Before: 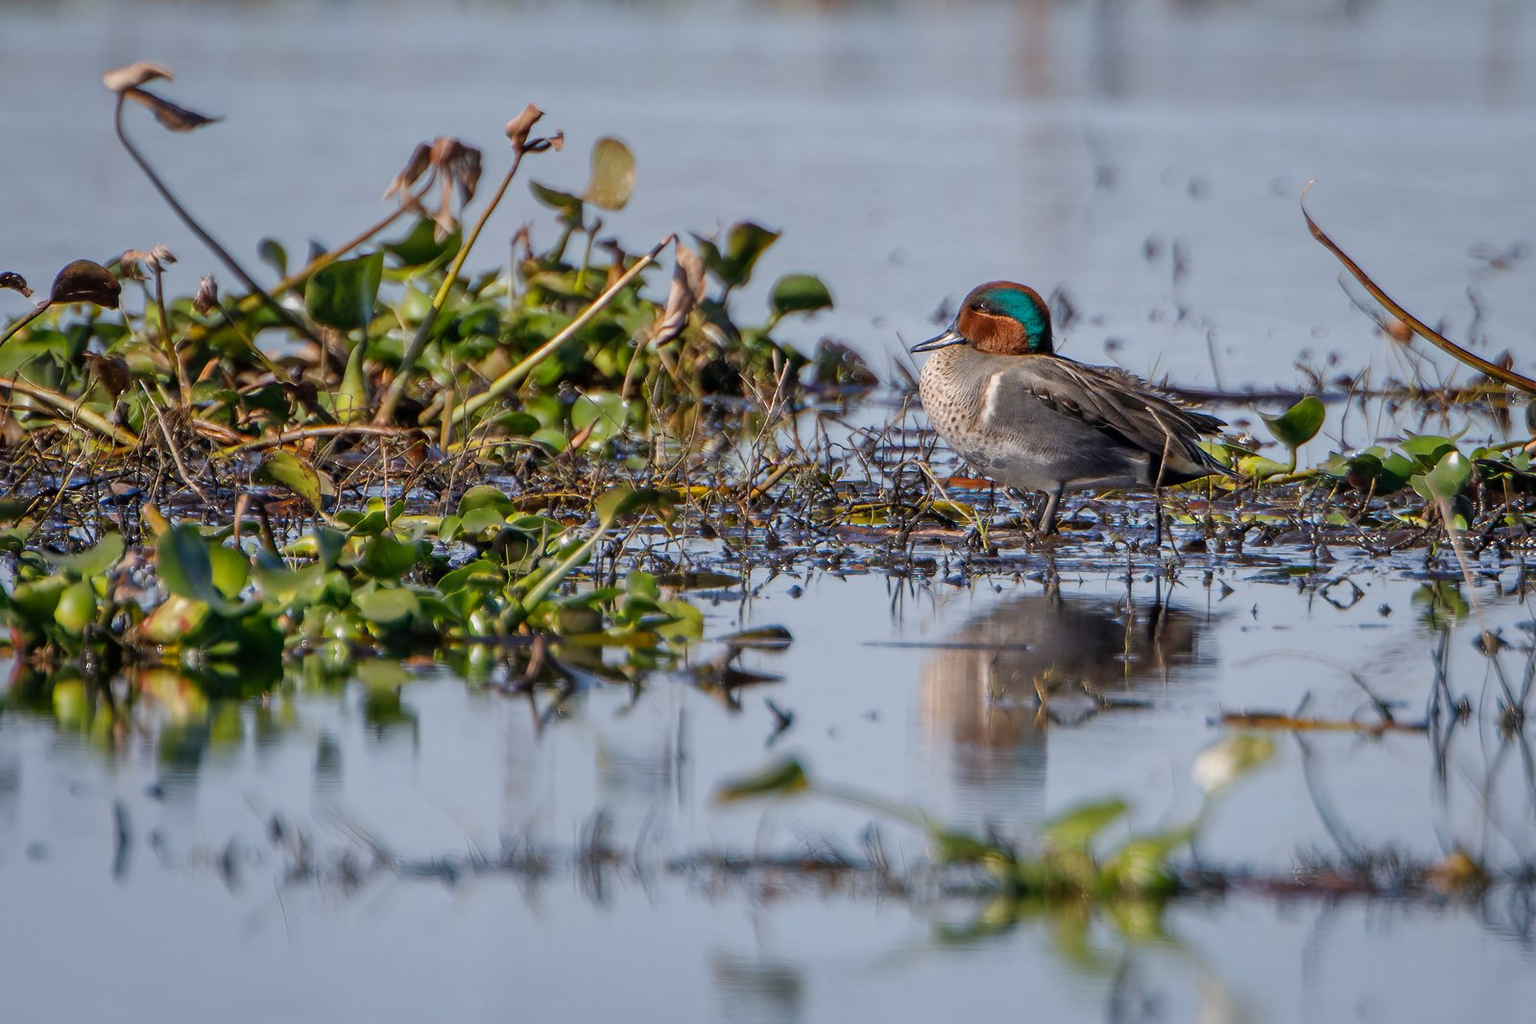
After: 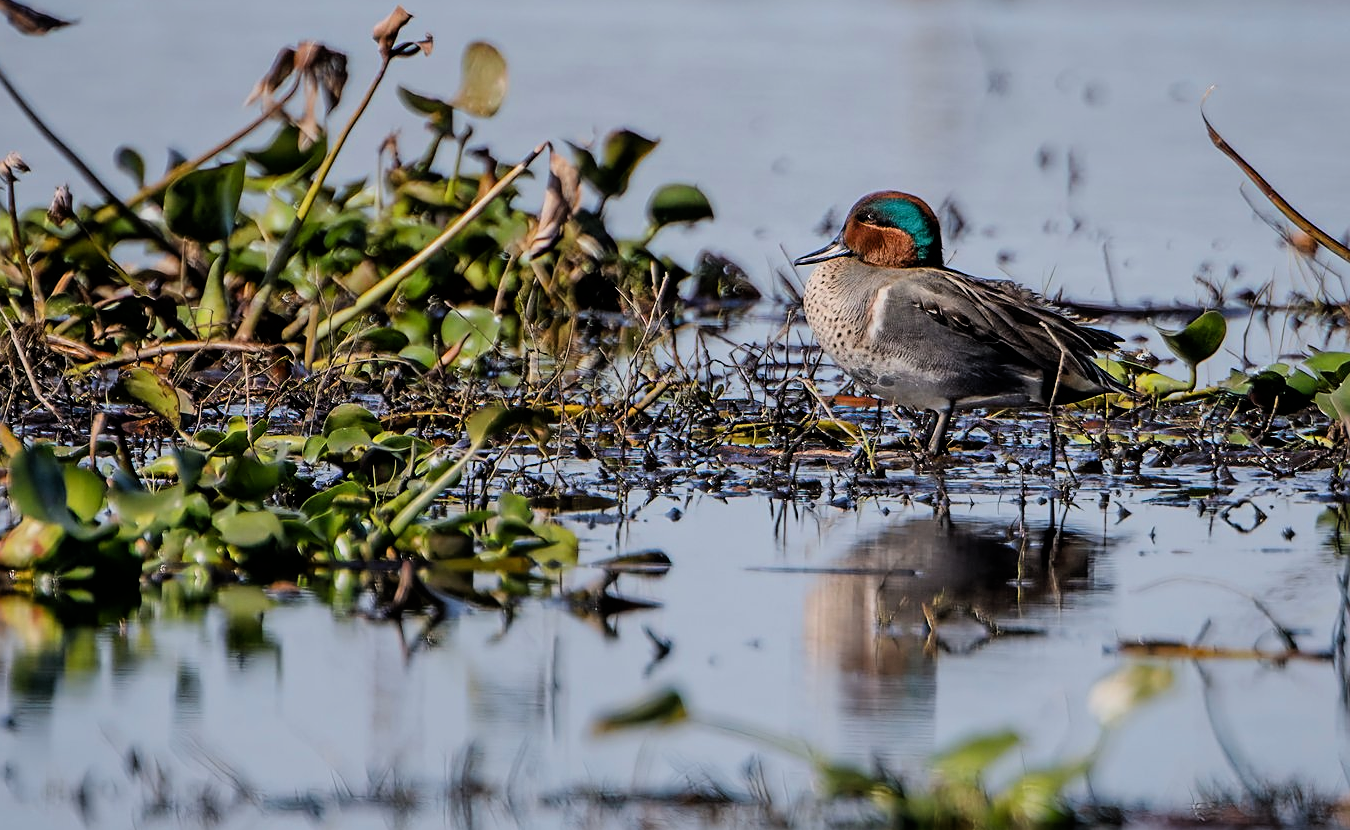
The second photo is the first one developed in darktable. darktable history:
crop and rotate: left 9.645%, top 9.617%, right 5.933%, bottom 12.537%
sharpen: on, module defaults
filmic rgb: black relative exposure -7.49 EV, white relative exposure 4.99 EV, threshold 5.97 EV, hardness 3.32, contrast 1.3, color science v6 (2022), enable highlight reconstruction true
